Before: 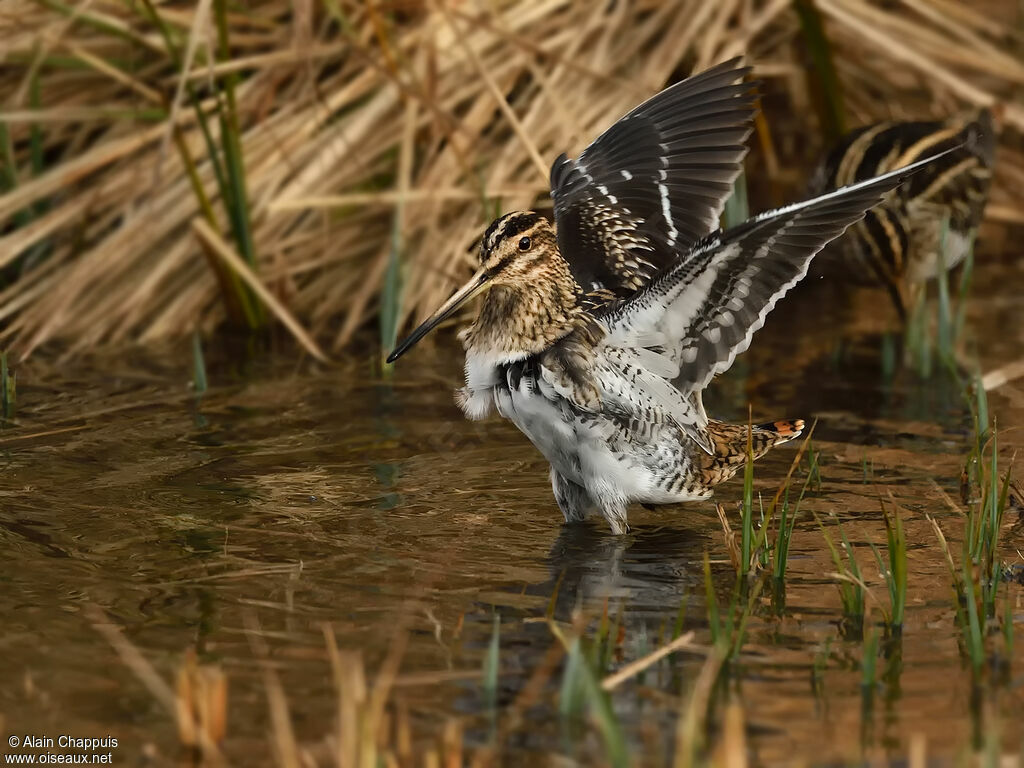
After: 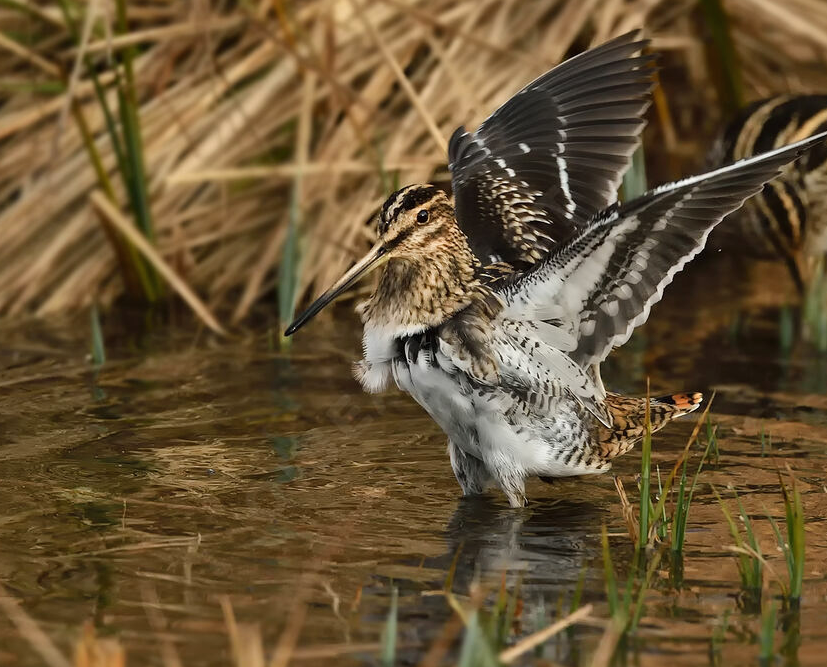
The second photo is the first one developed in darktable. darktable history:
shadows and highlights: soften with gaussian
crop: left 9.962%, top 3.547%, right 9.253%, bottom 9.508%
